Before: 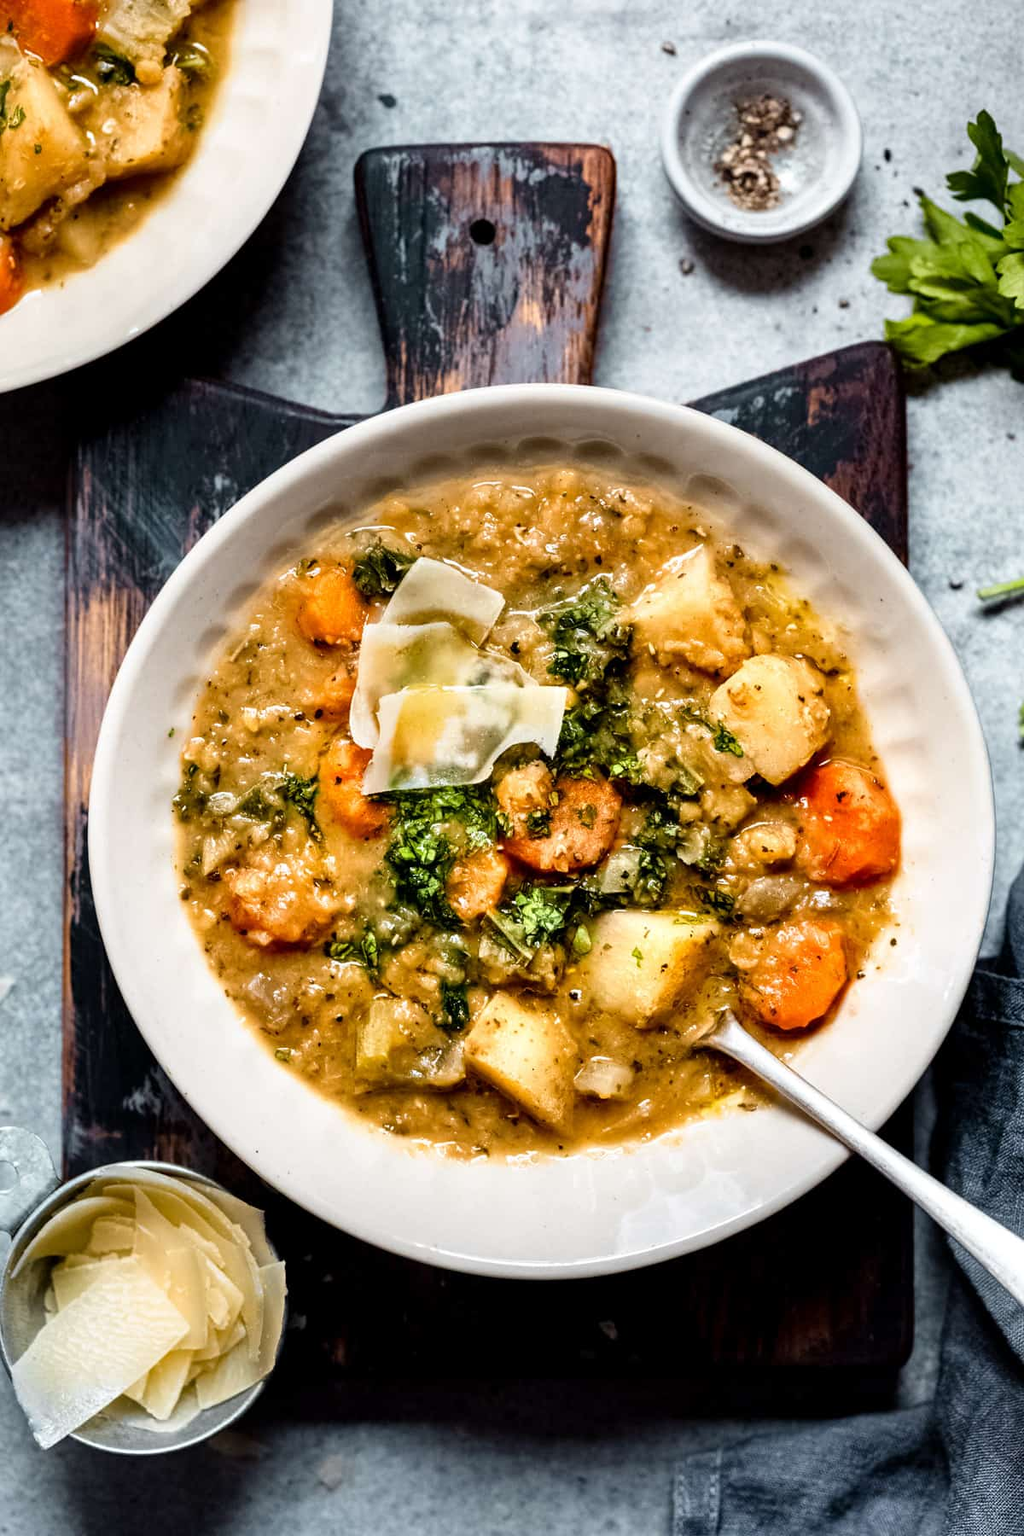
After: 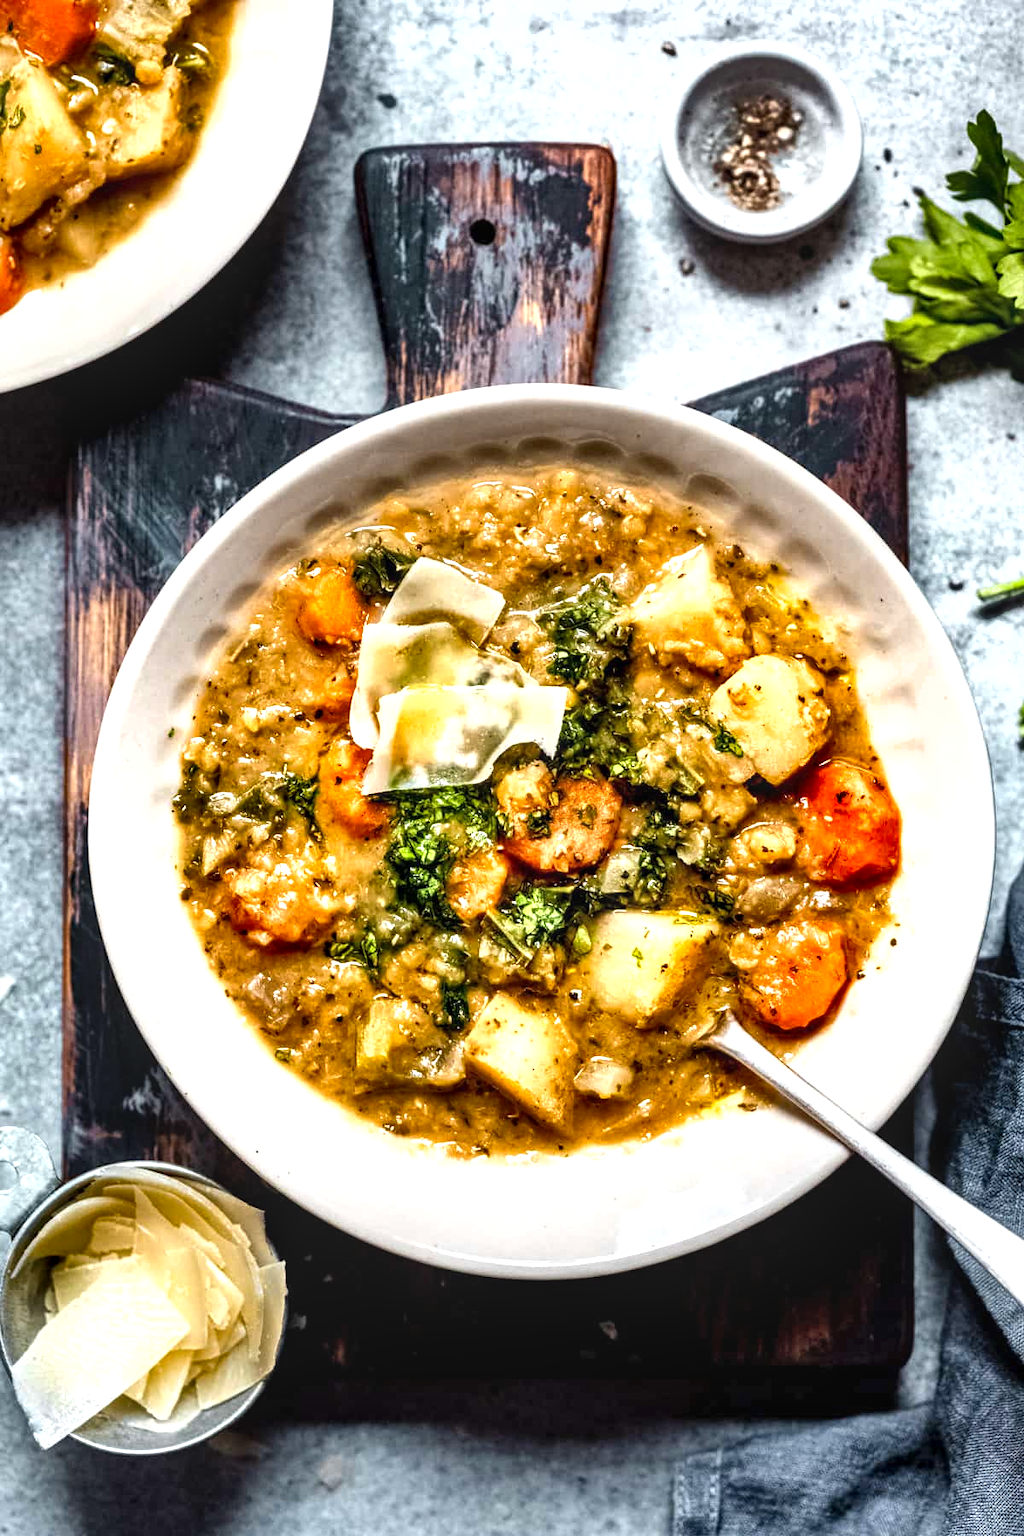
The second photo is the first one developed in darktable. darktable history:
local contrast: on, module defaults
shadows and highlights: soften with gaussian
exposure: black level correction 0, exposure 0.598 EV, compensate exposure bias true, compensate highlight preservation false
